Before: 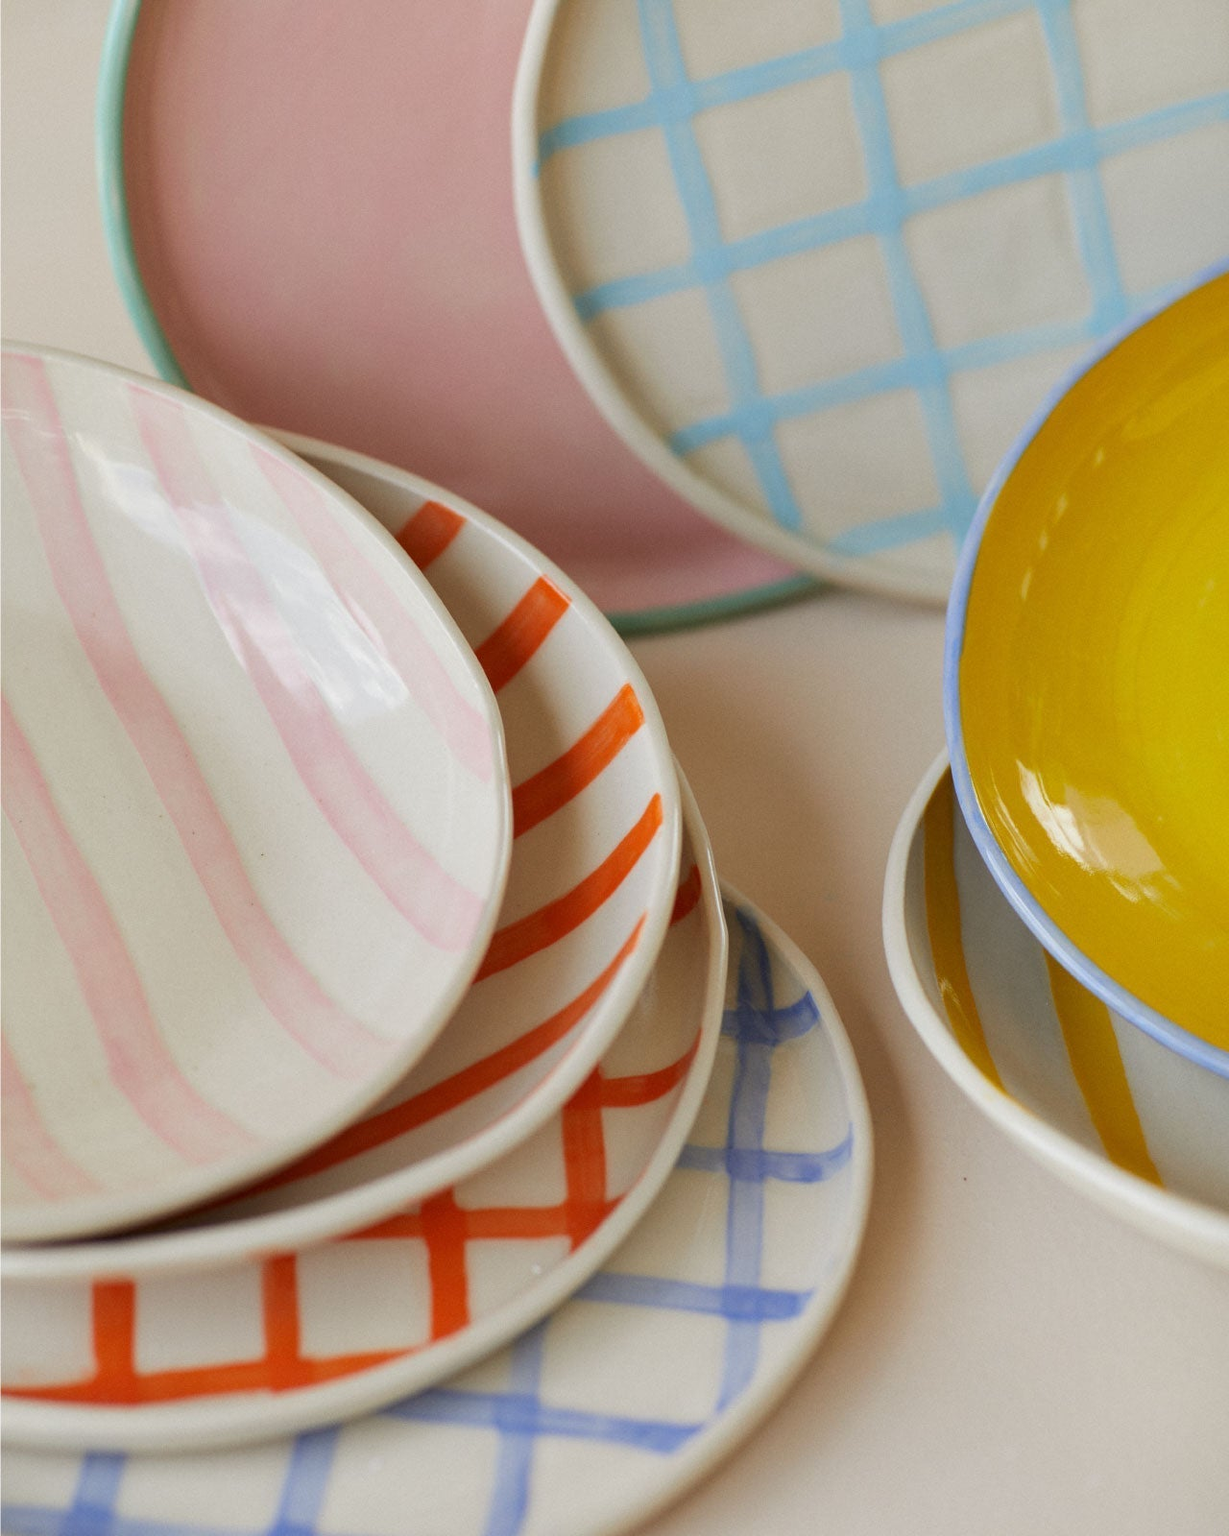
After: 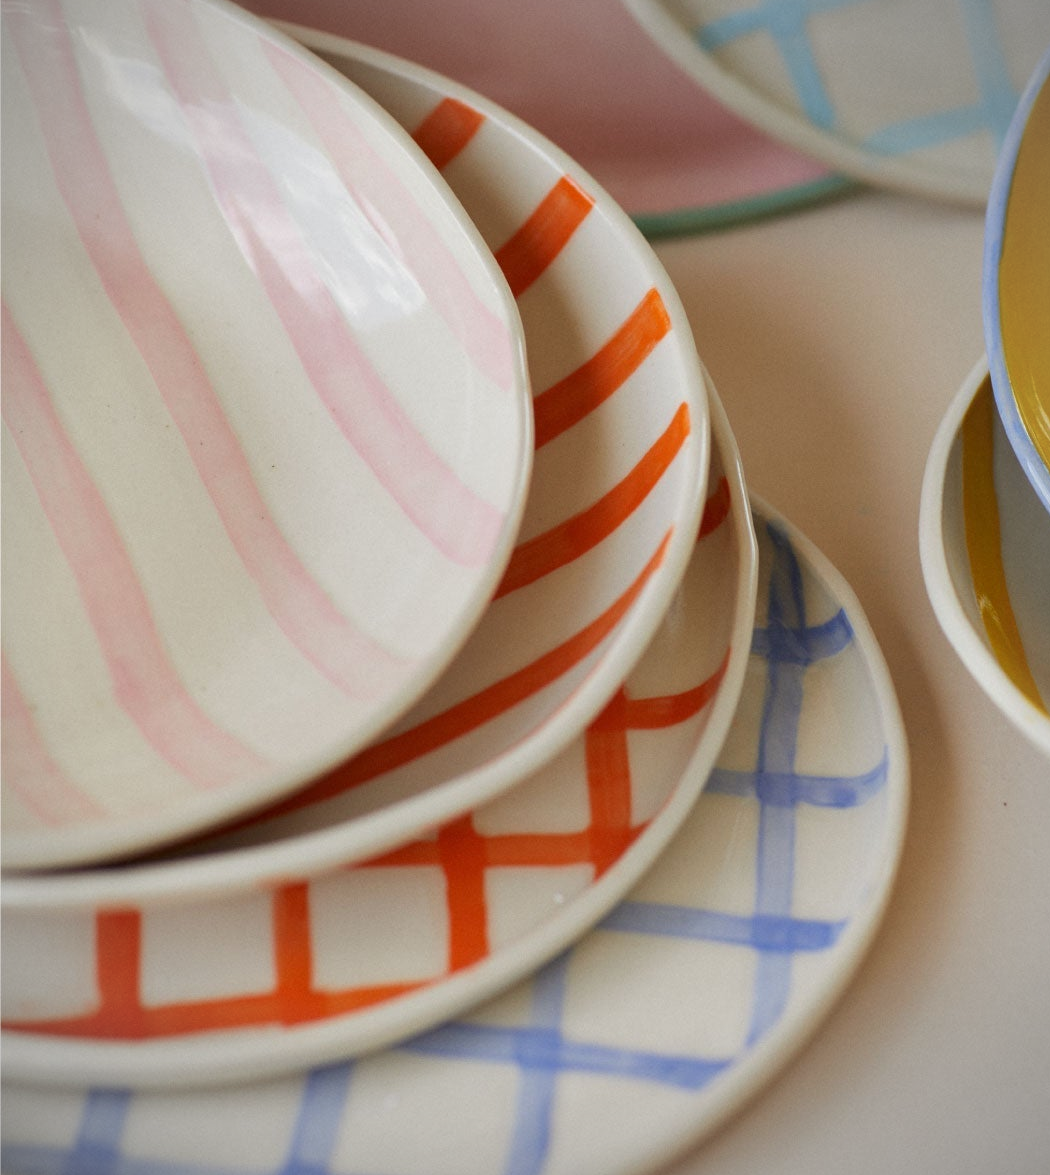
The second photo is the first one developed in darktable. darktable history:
vignetting: fall-off radius 60.92%
crop: top 26.531%, right 17.959%
